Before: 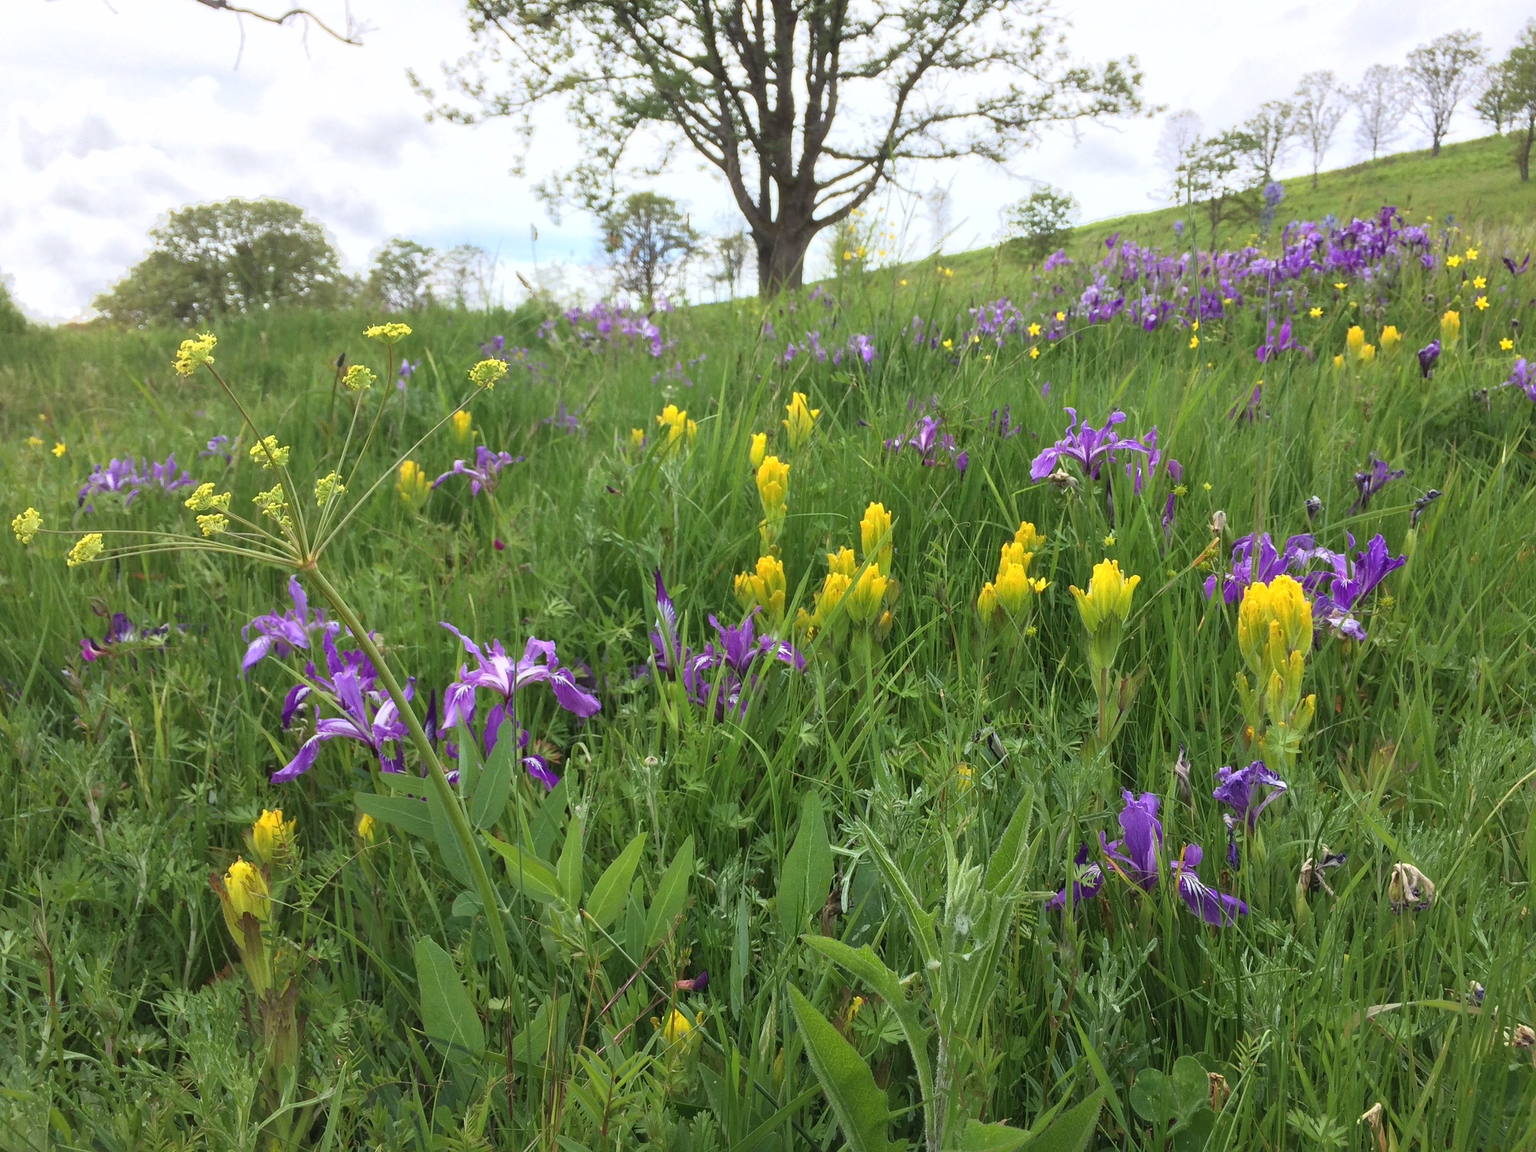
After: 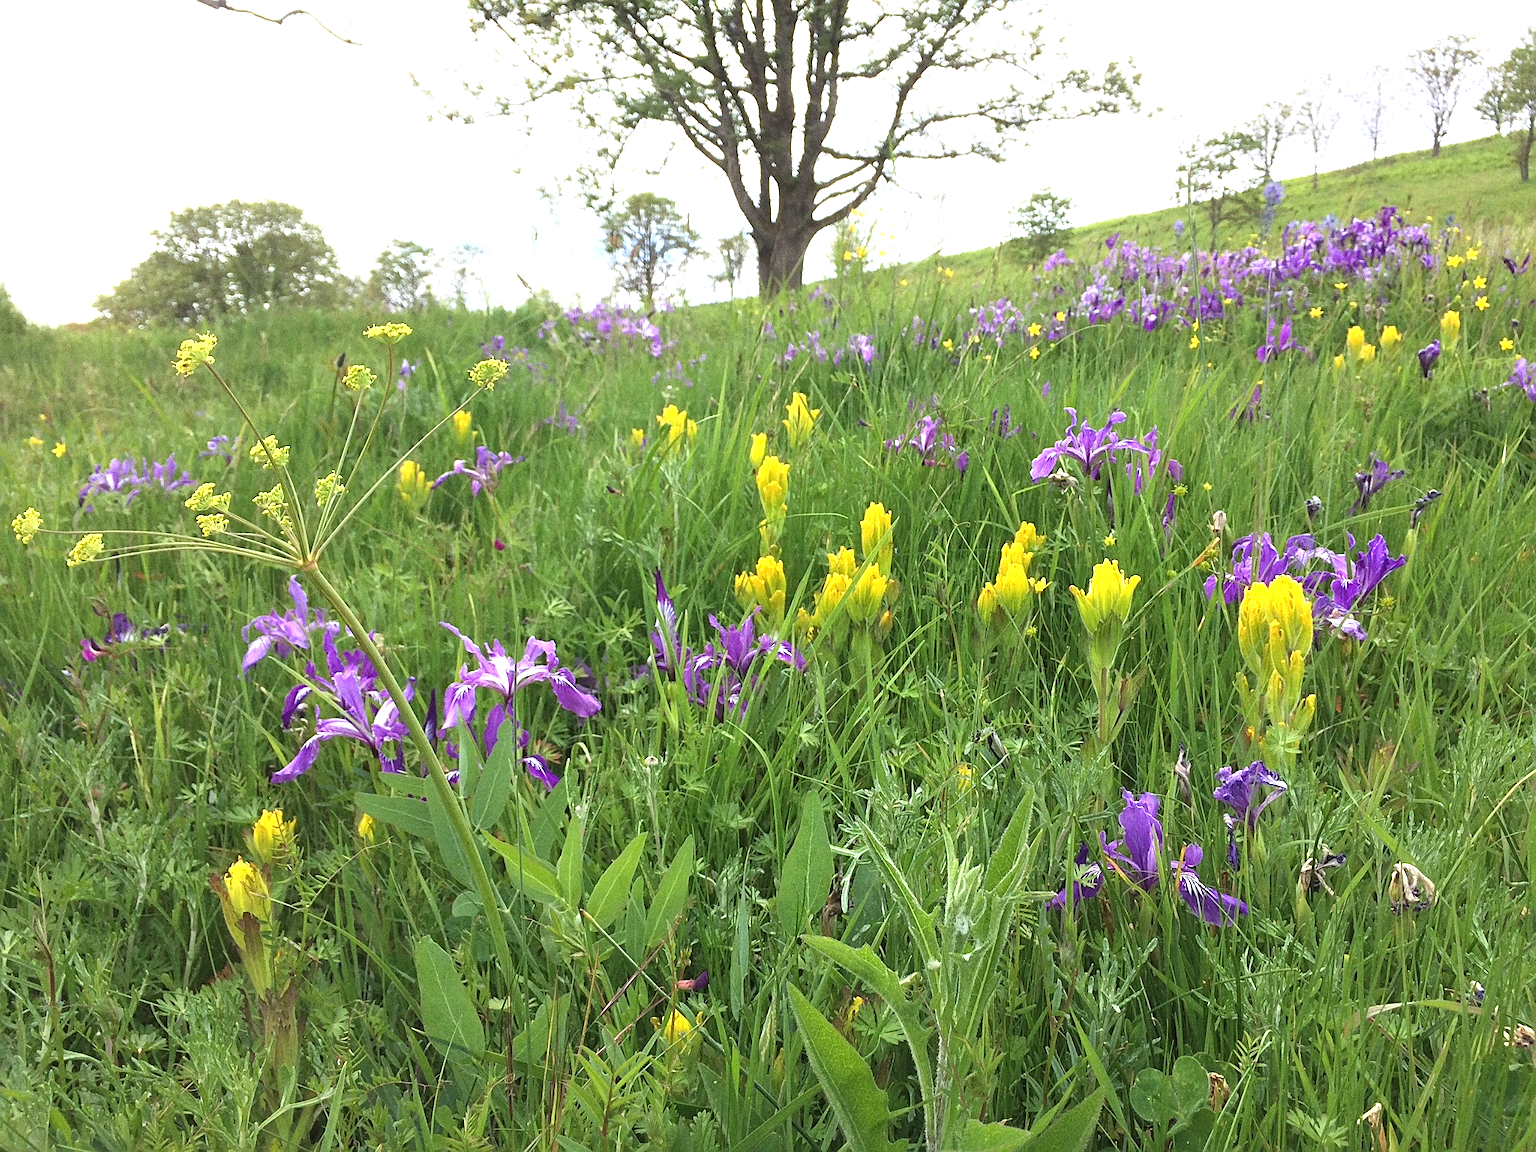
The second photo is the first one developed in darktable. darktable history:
sharpen: on, module defaults
exposure: exposure 0.648 EV, compensate highlight preservation false
grain: strength 26%
